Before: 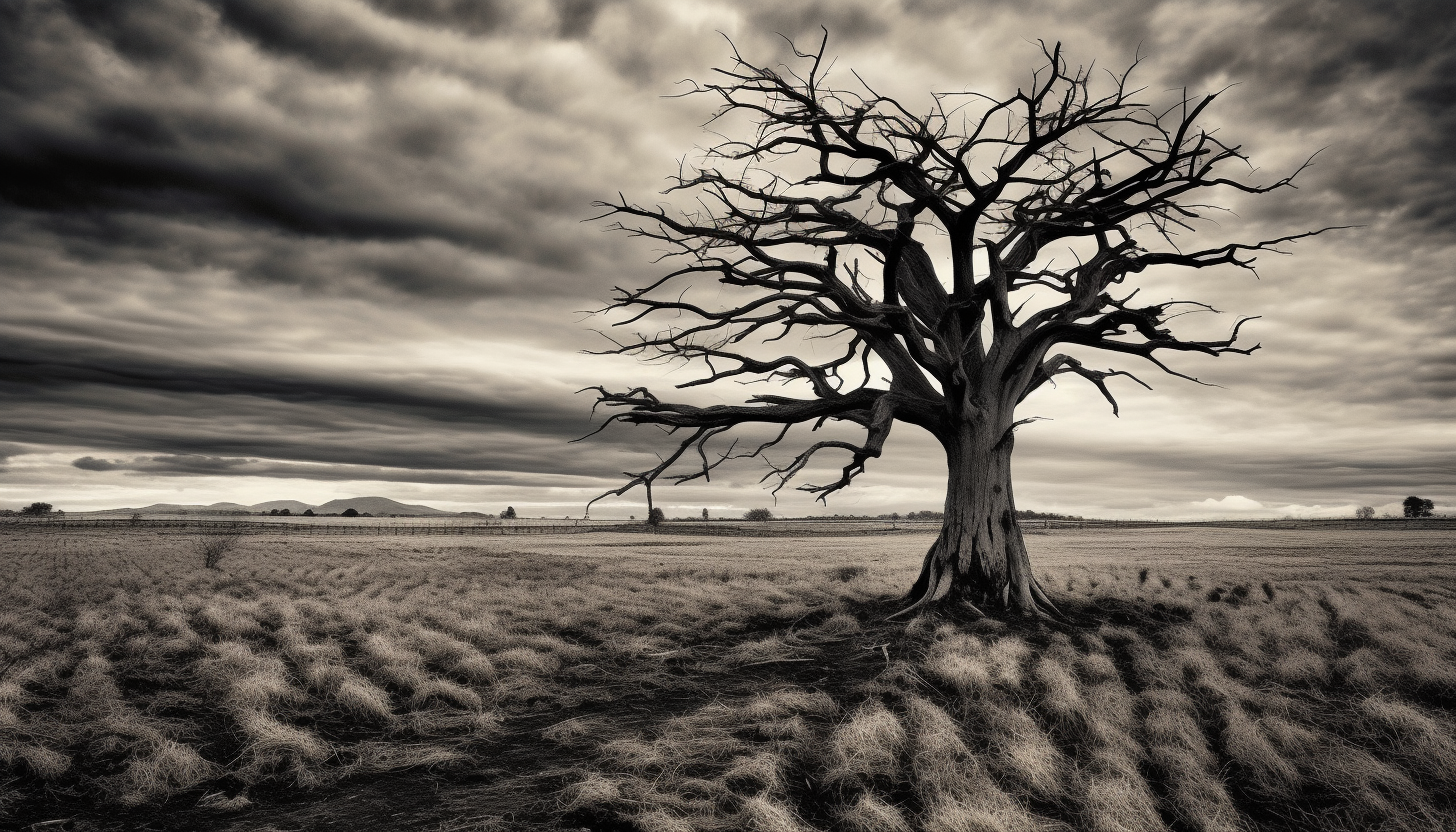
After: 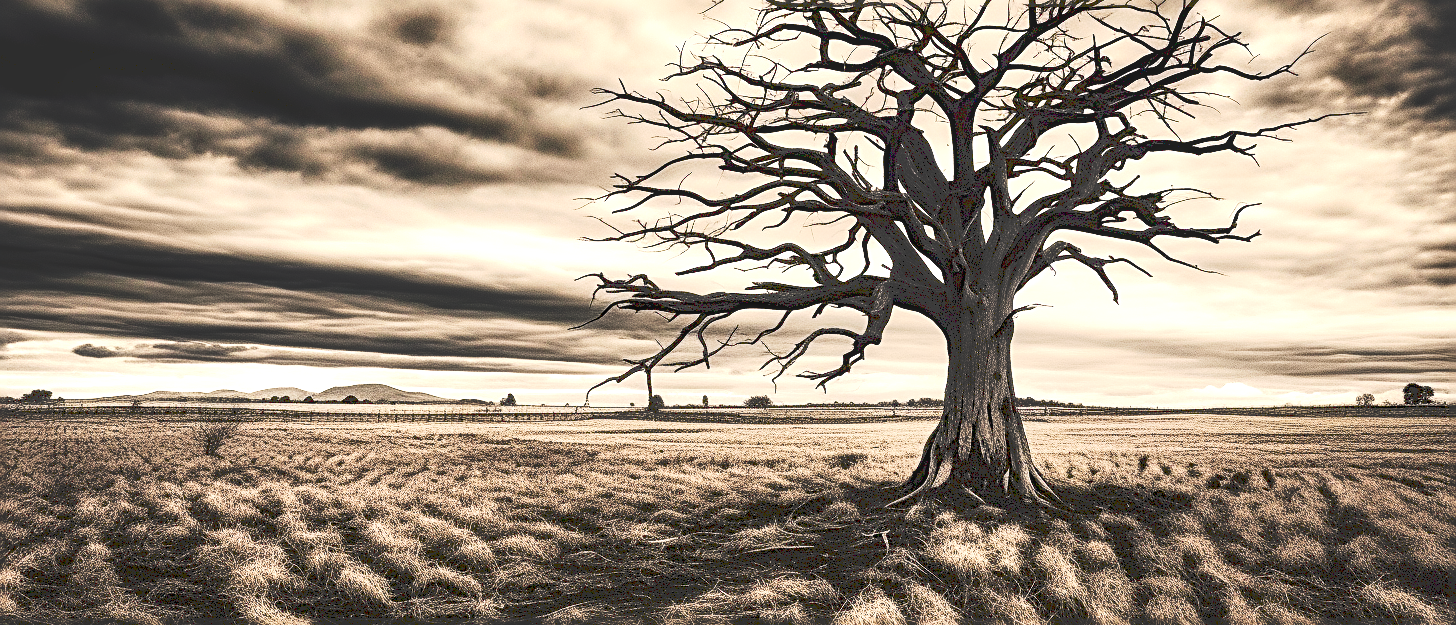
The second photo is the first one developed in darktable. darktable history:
contrast brightness saturation: contrast 0.215, brightness -0.11, saturation 0.208
crop: top 13.612%, bottom 11.23%
tone curve: curves: ch0 [(0, 0) (0.003, 0.183) (0.011, 0.183) (0.025, 0.184) (0.044, 0.188) (0.069, 0.197) (0.1, 0.204) (0.136, 0.212) (0.177, 0.226) (0.224, 0.24) (0.277, 0.273) (0.335, 0.322) (0.399, 0.388) (0.468, 0.468) (0.543, 0.579) (0.623, 0.686) (0.709, 0.792) (0.801, 0.877) (0.898, 0.939) (1, 1)], preserve colors none
local contrast: on, module defaults
exposure: black level correction 0, exposure 0.889 EV, compensate highlight preservation false
color balance rgb: highlights gain › chroma 1.679%, highlights gain › hue 55.55°, perceptual saturation grading › global saturation 11.172%, global vibrance 20%
sharpen: radius 2.552, amount 0.647
contrast equalizer: y [[0.5 ×6], [0.5 ×6], [0.5 ×6], [0 ×6], [0, 0.039, 0.251, 0.29, 0.293, 0.292]], mix -0.993
